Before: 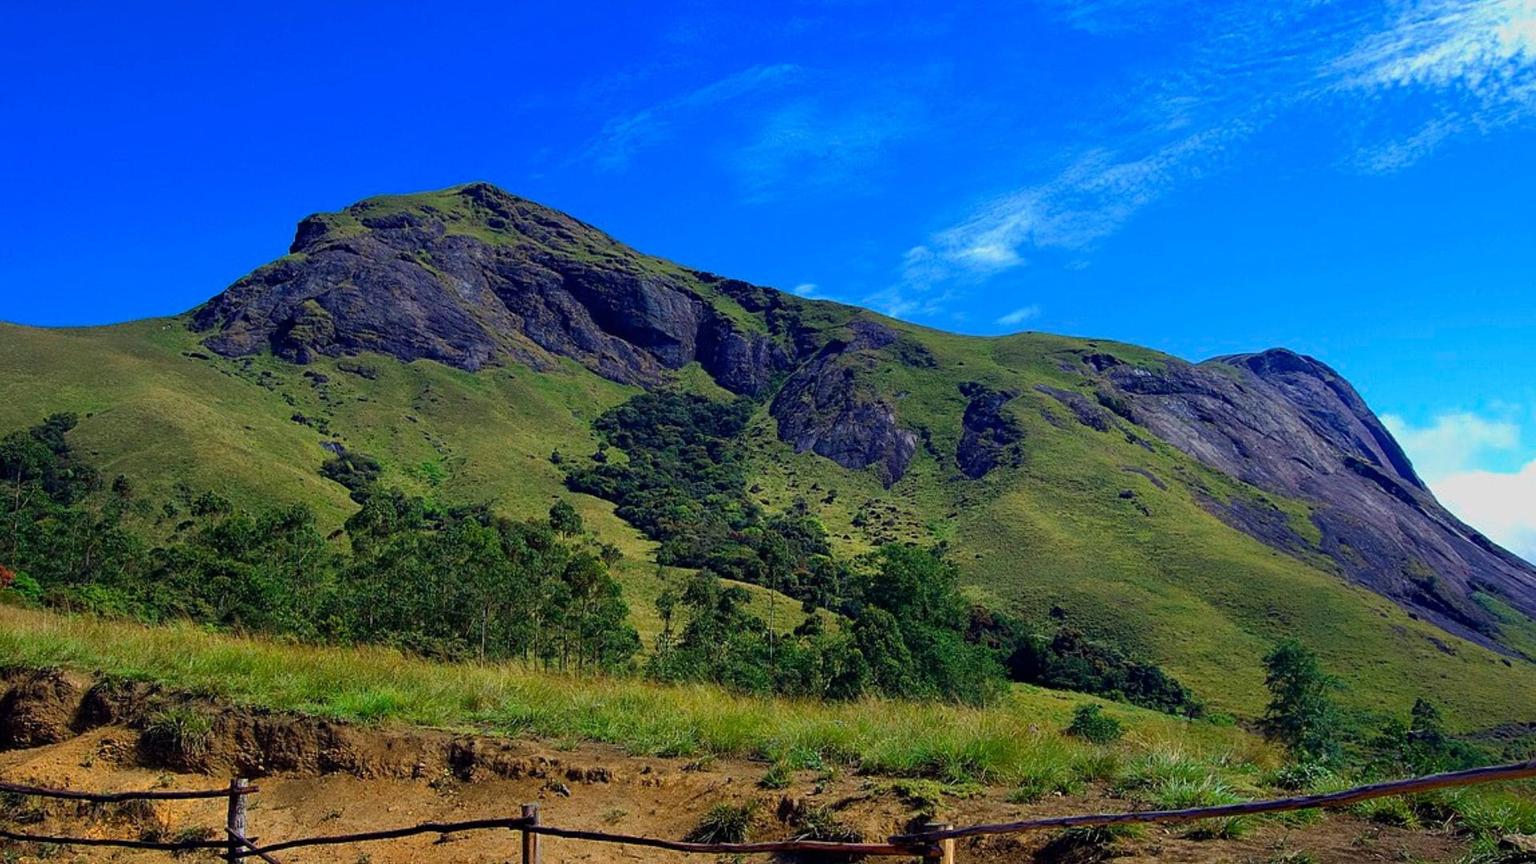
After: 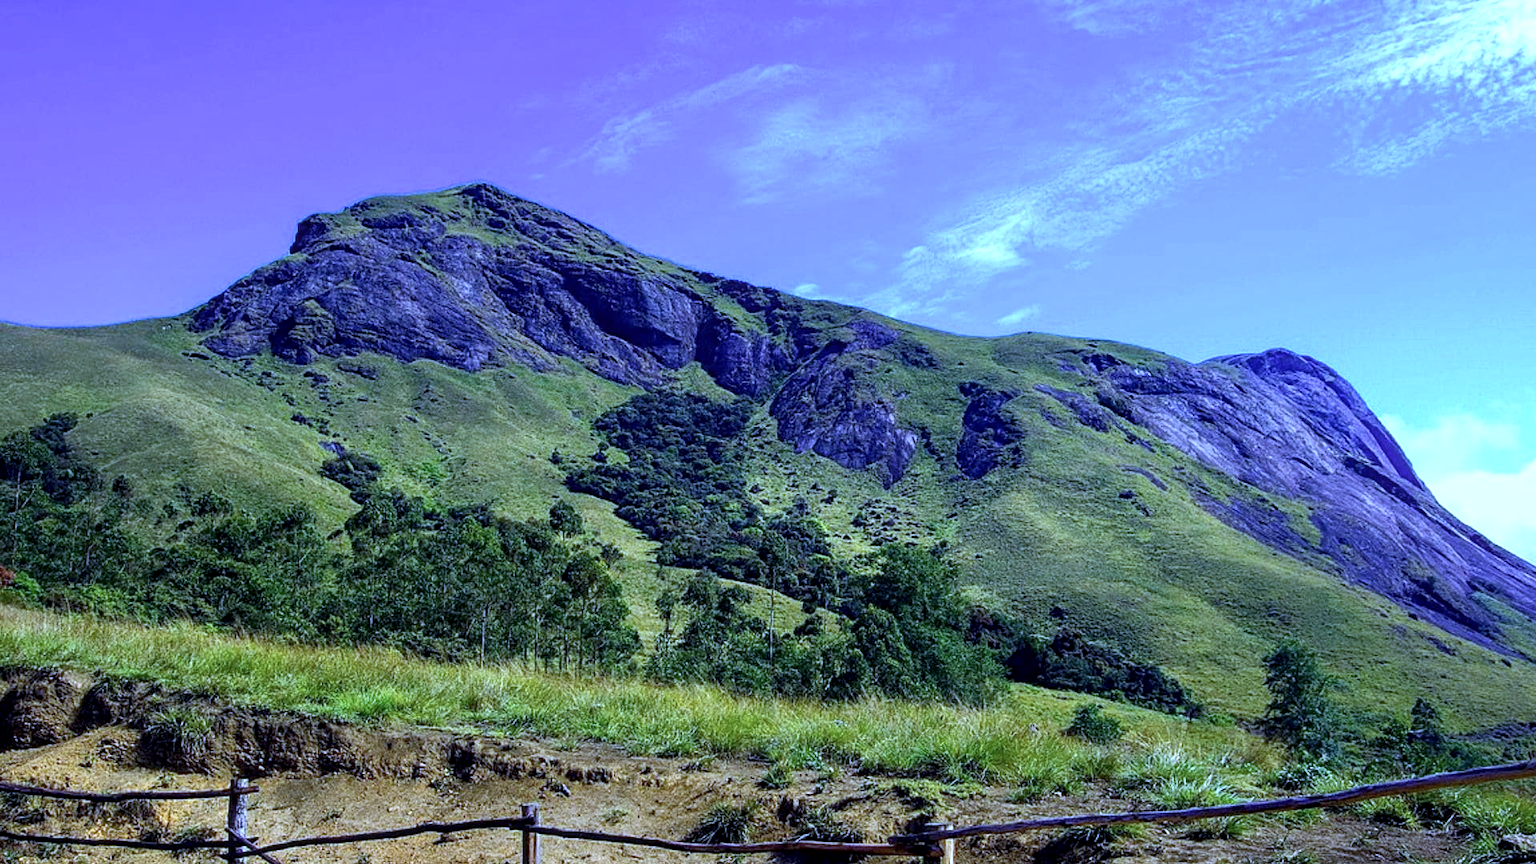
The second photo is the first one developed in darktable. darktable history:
white balance: red 0.766, blue 1.537
local contrast: detail 130%
rgb levels: preserve colors max RGB
exposure: black level correction 0, exposure 0.7 EV, compensate exposure bias true, compensate highlight preservation false
contrast brightness saturation: contrast 0.11, saturation -0.17
